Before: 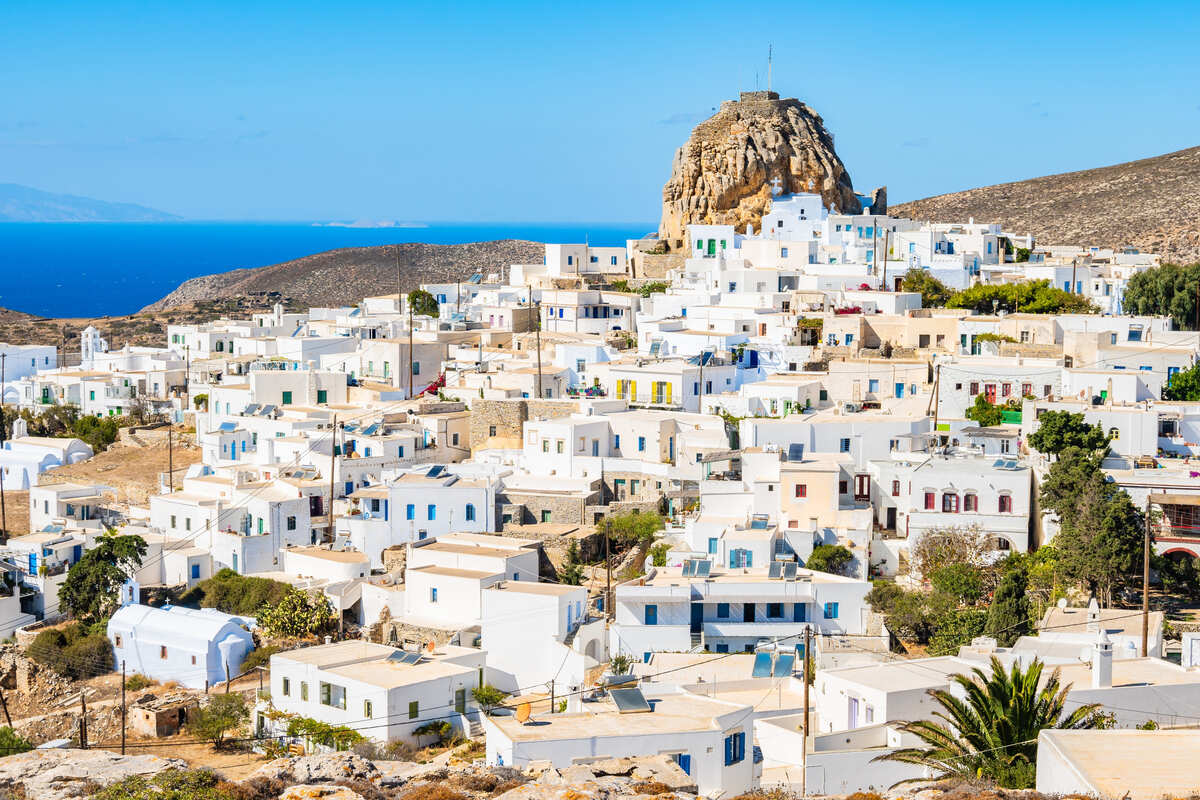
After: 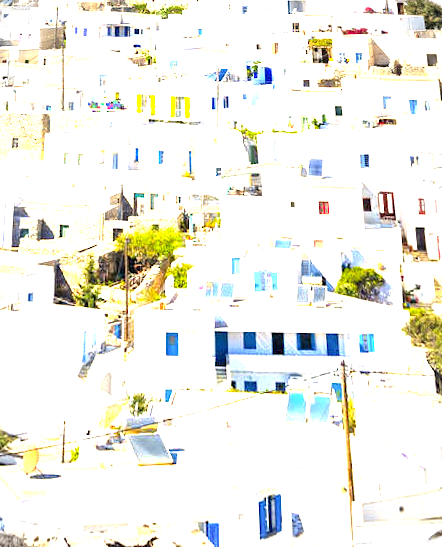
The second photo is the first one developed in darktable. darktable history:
exposure: black level correction 0.001, exposure 1.822 EV, compensate exposure bias true, compensate highlight preservation false
crop: left 35.432%, top 26.233%, right 20.145%, bottom 3.432%
contrast brightness saturation: contrast 0.04, saturation 0.16
vignetting: fall-off start 87%, automatic ratio true
color correction: highlights a* 2.72, highlights b* 22.8
rotate and perspective: rotation 0.72°, lens shift (vertical) -0.352, lens shift (horizontal) -0.051, crop left 0.152, crop right 0.859, crop top 0.019, crop bottom 0.964
white balance: red 0.926, green 1.003, blue 1.133
